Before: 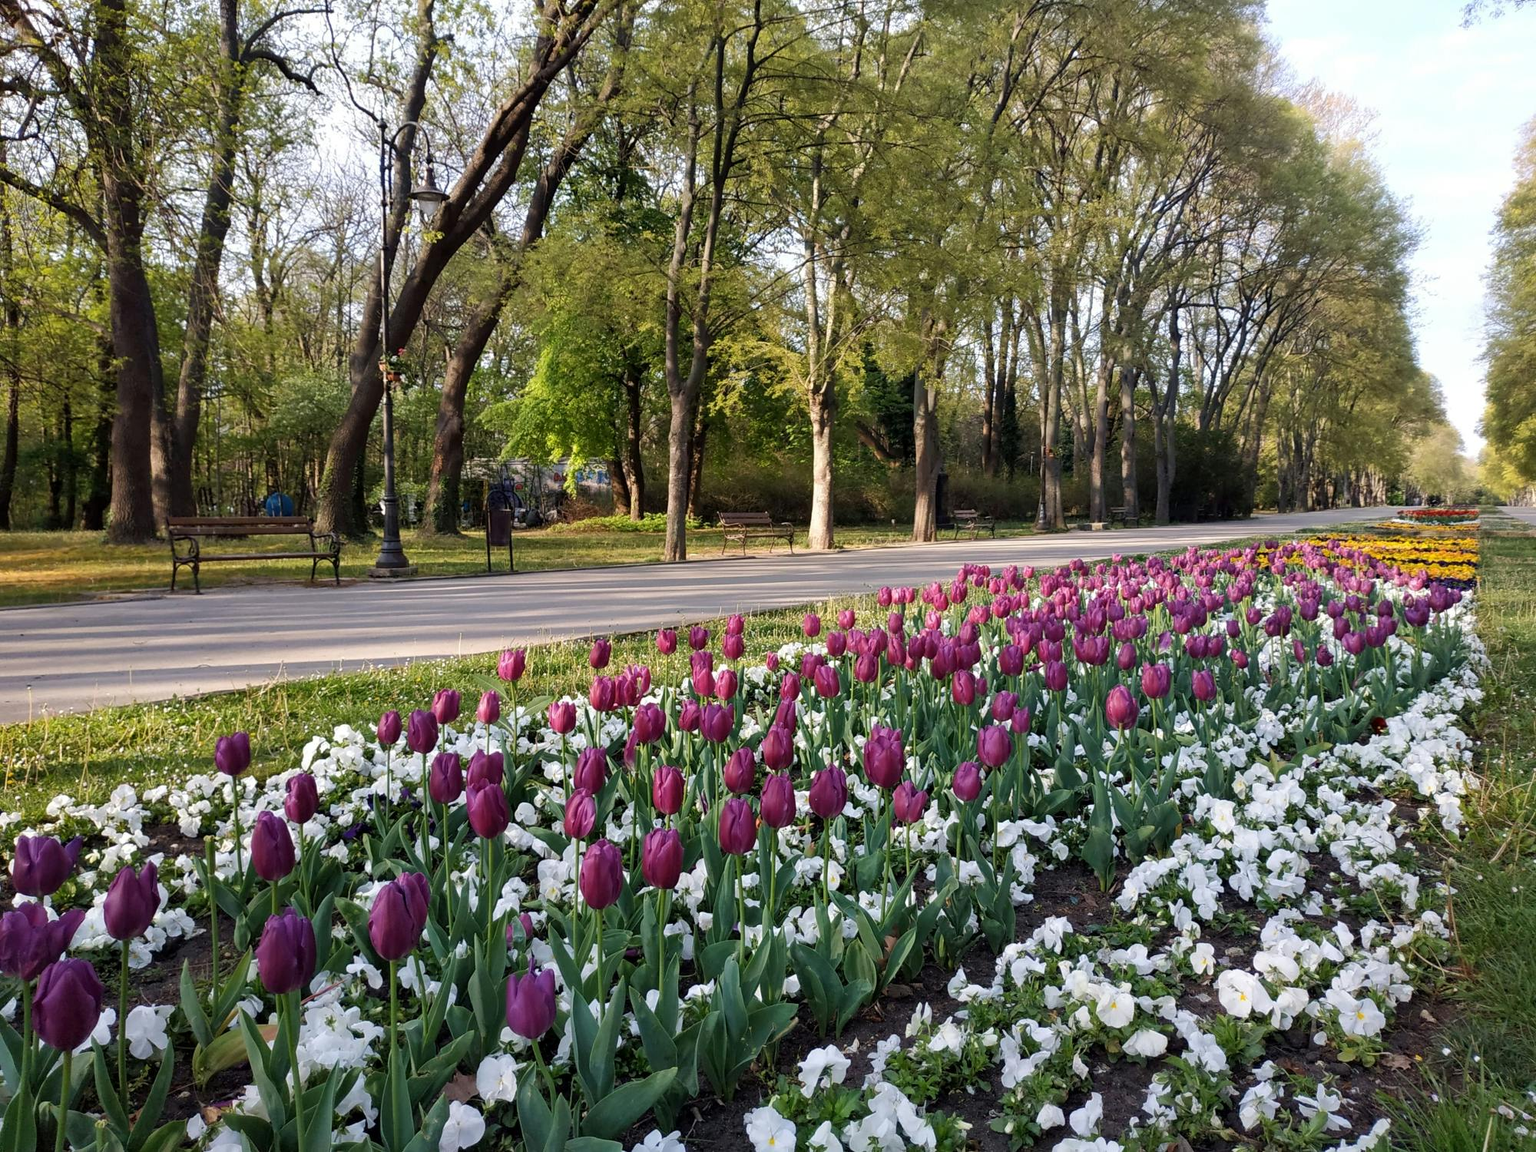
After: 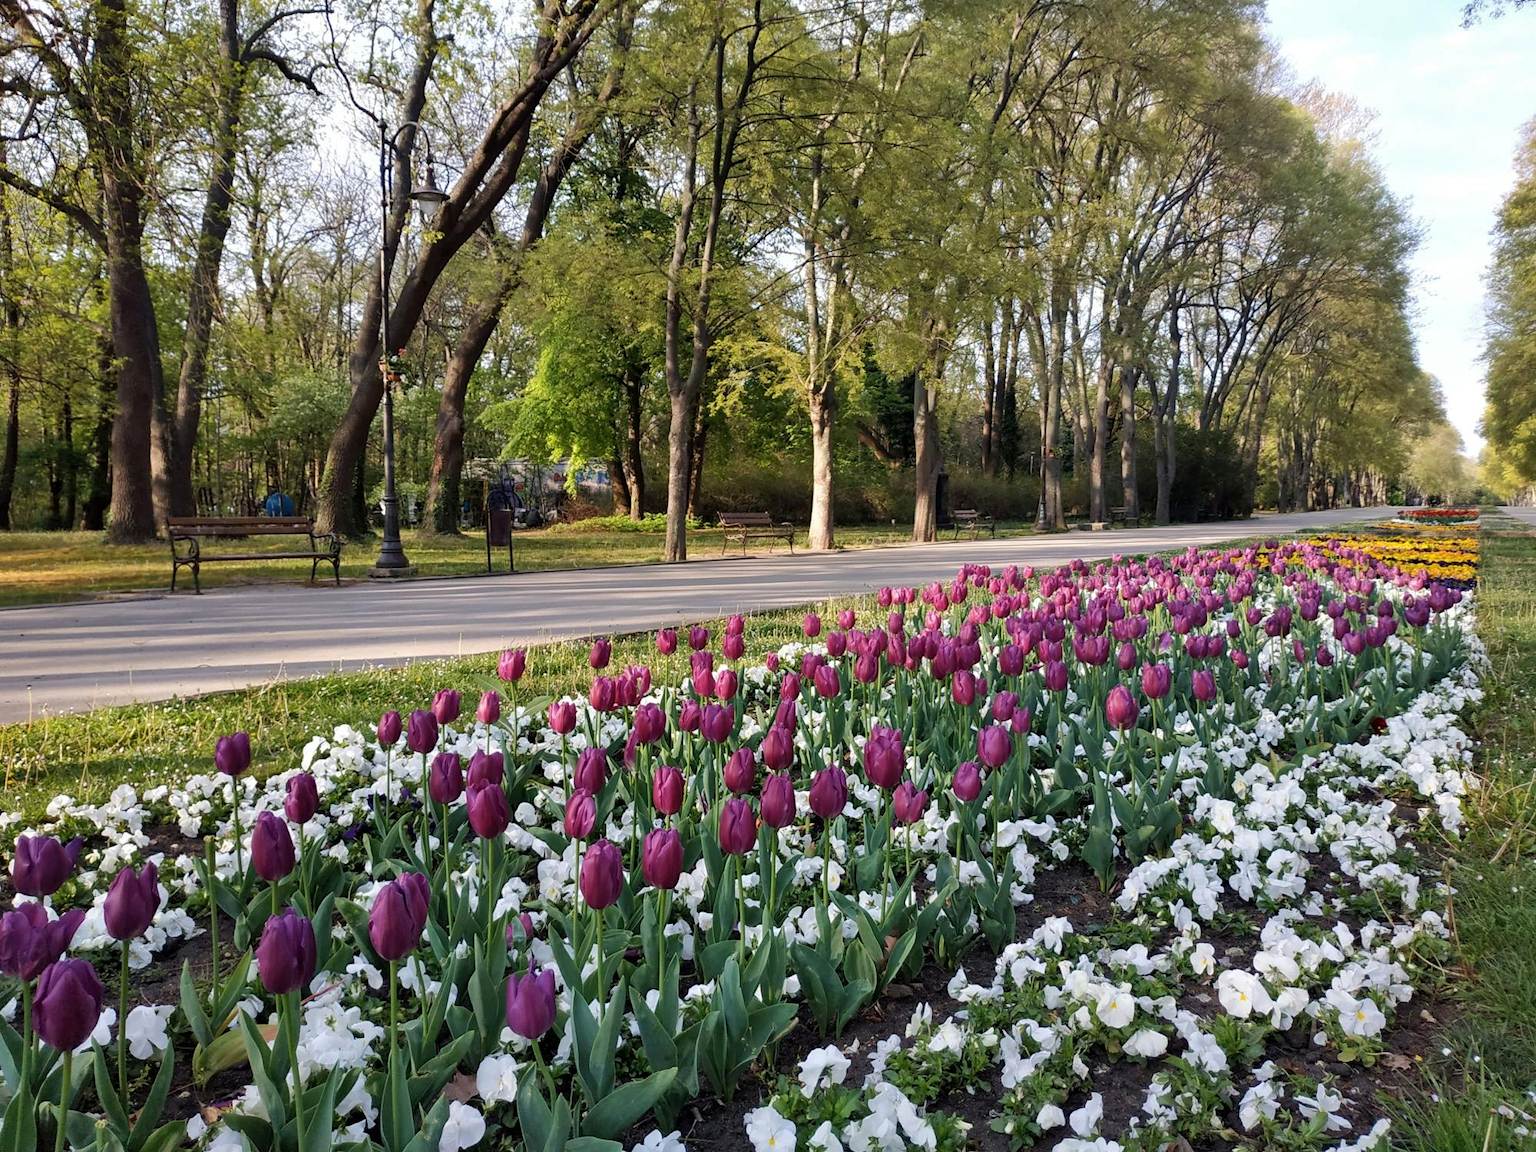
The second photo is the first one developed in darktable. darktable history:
shadows and highlights: shadows 47.42, highlights -42.14, soften with gaussian
